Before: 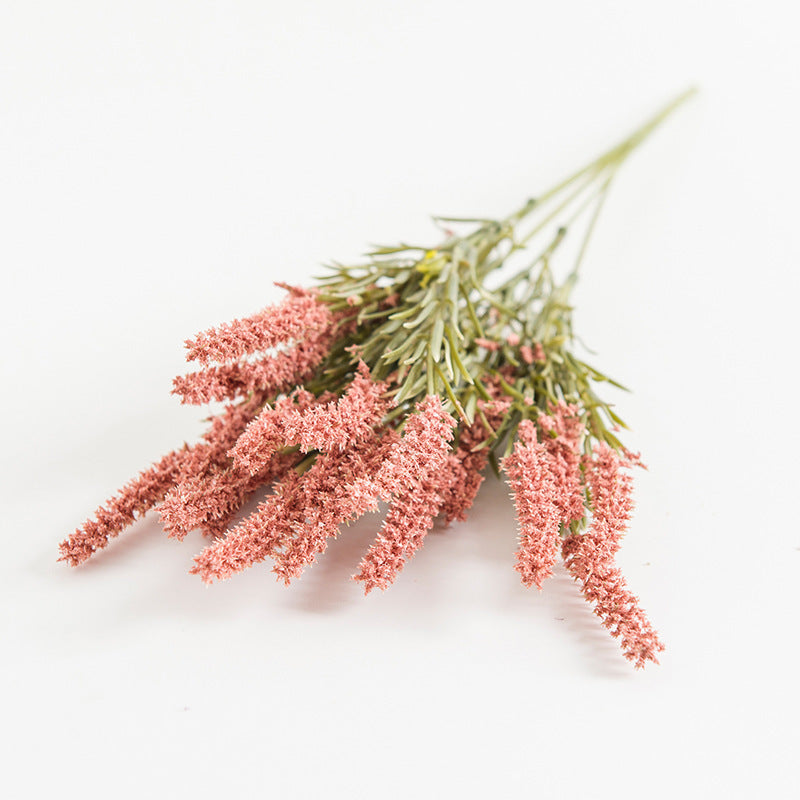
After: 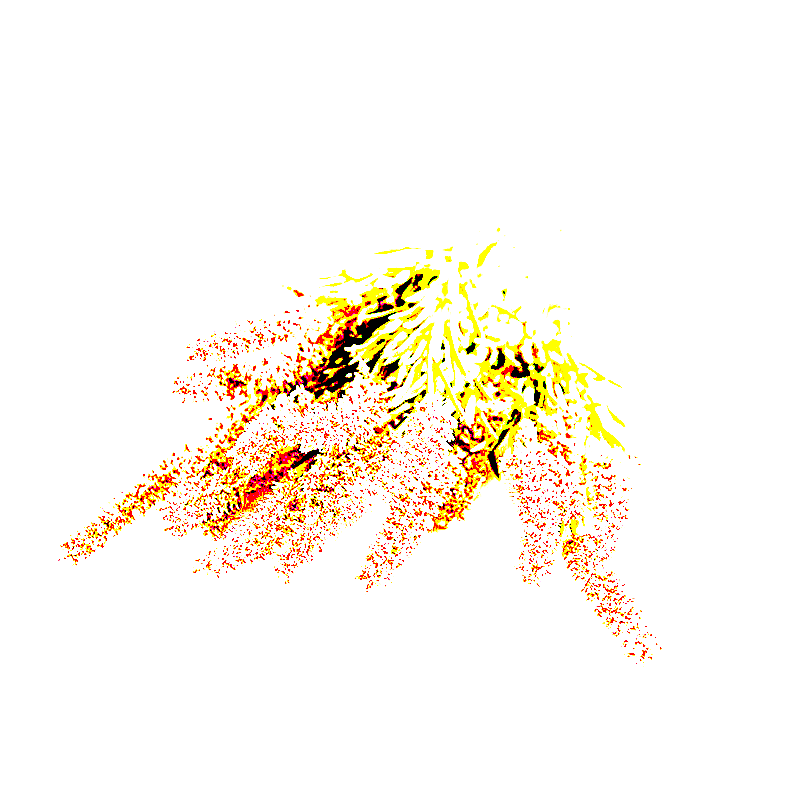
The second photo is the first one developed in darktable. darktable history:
exposure: black level correction 0.099, exposure 3.05 EV, compensate exposure bias true, compensate highlight preservation false
sharpen: radius 1.403, amount 1.234, threshold 0.831
